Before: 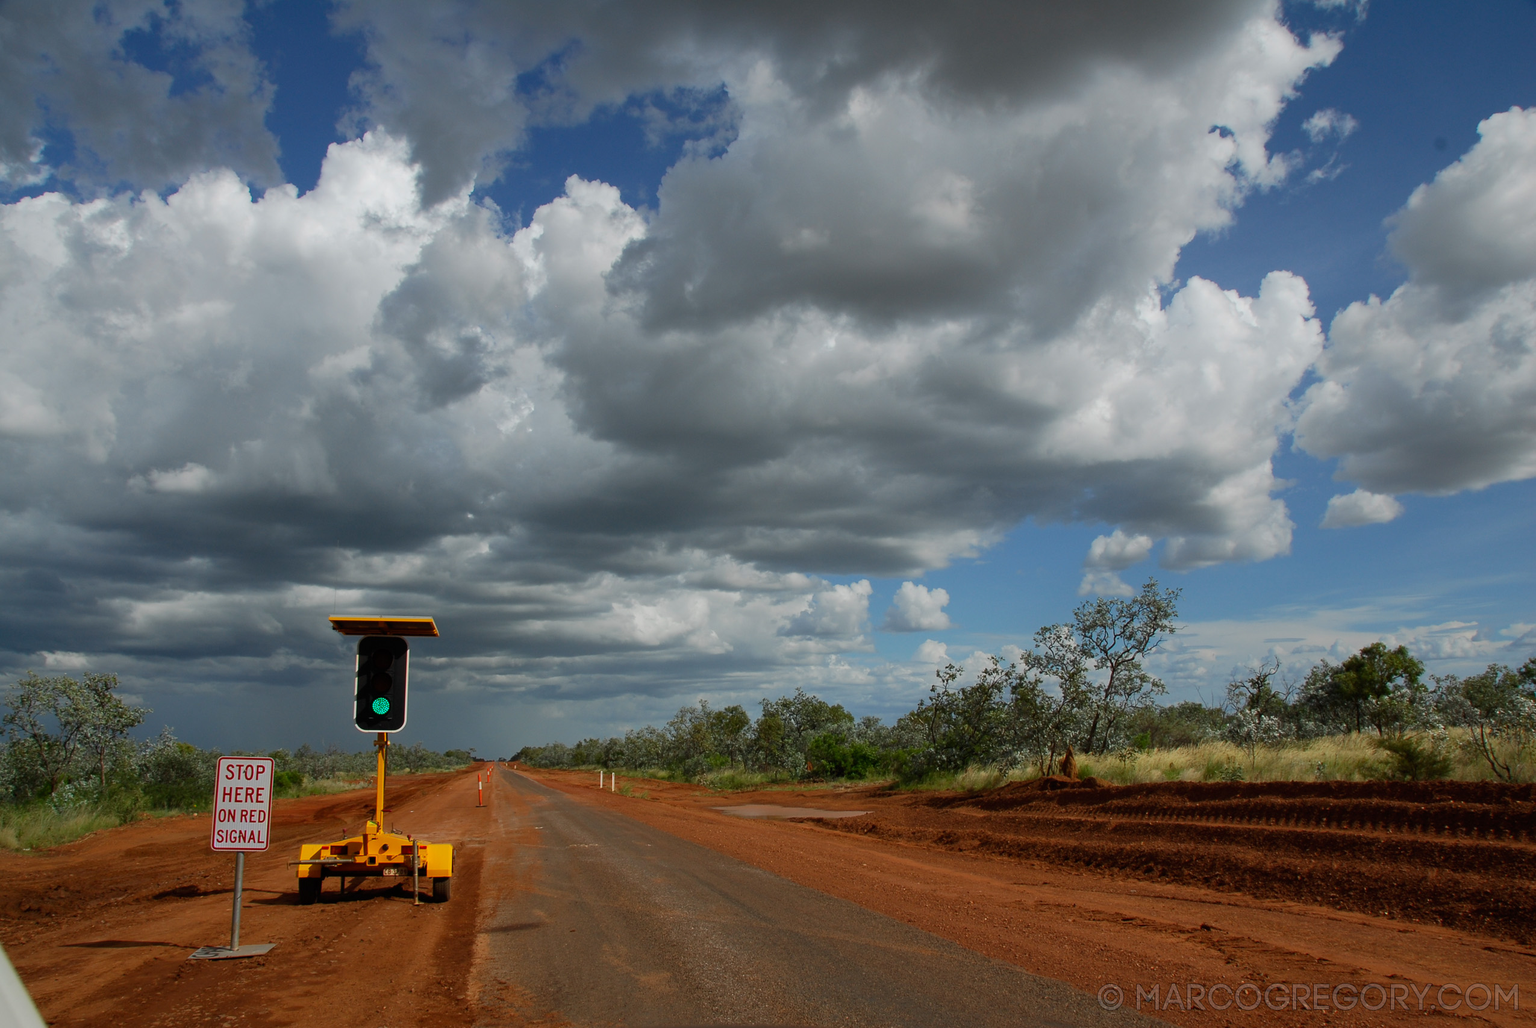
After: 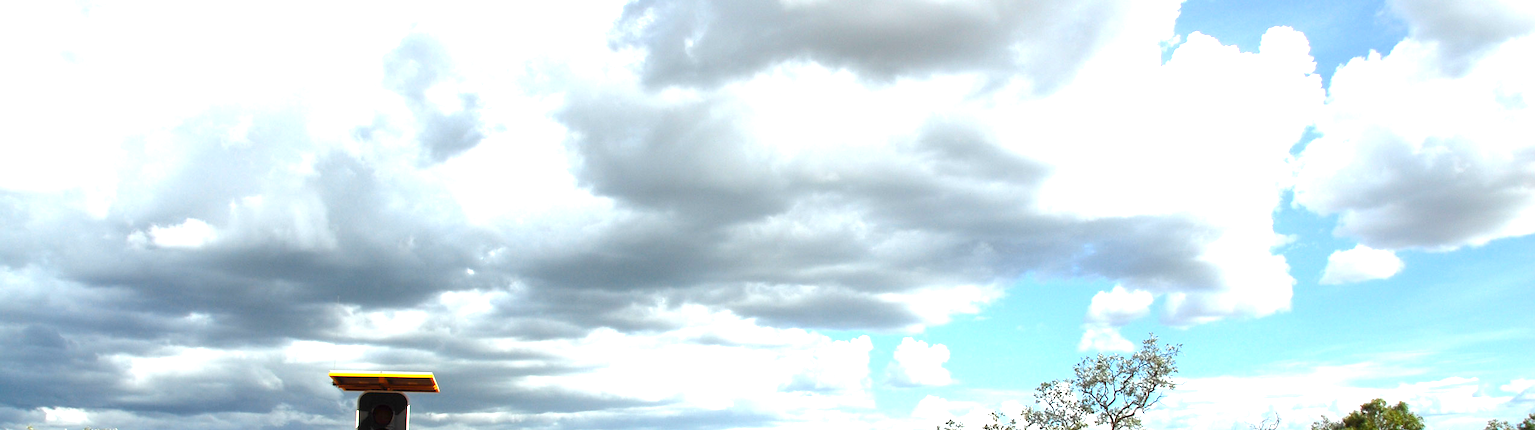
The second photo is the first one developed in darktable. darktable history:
exposure: black level correction 0, exposure 2.088 EV, compensate exposure bias true, compensate highlight preservation false
crop and rotate: top 23.84%, bottom 34.294%
